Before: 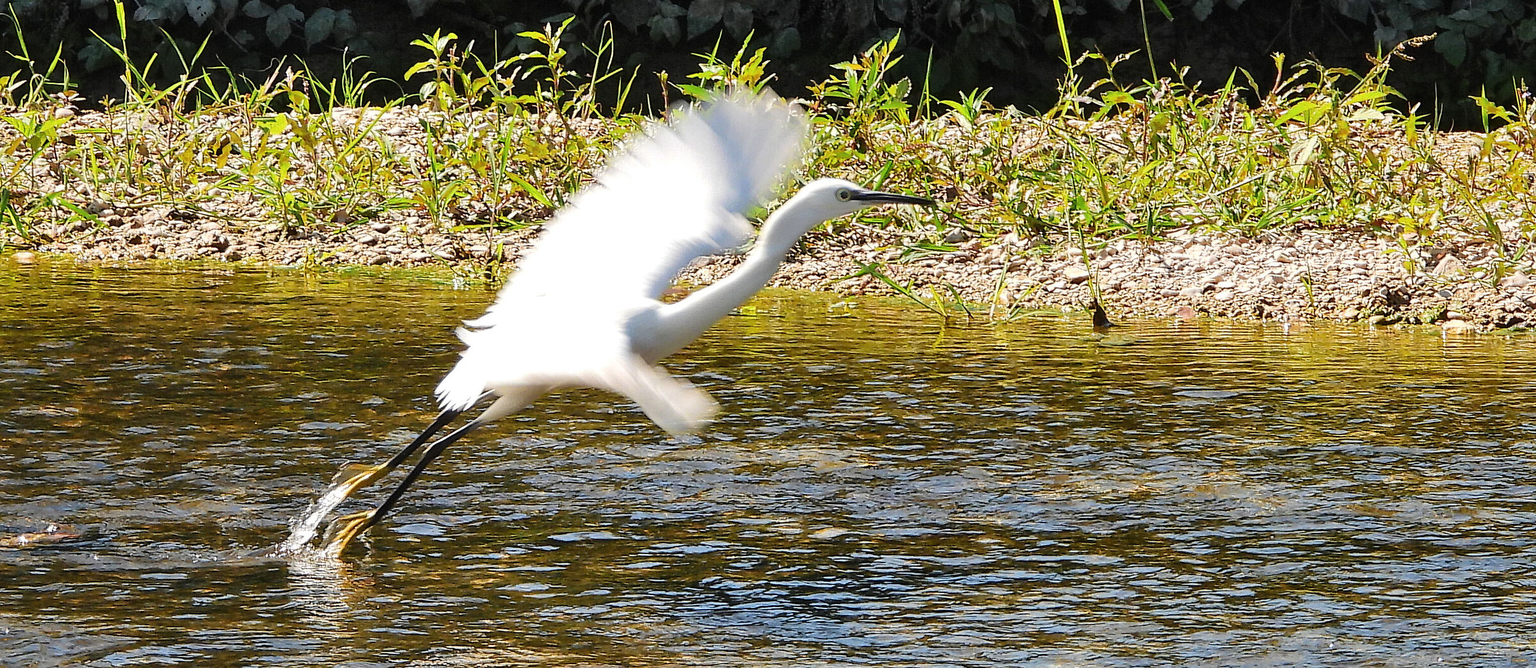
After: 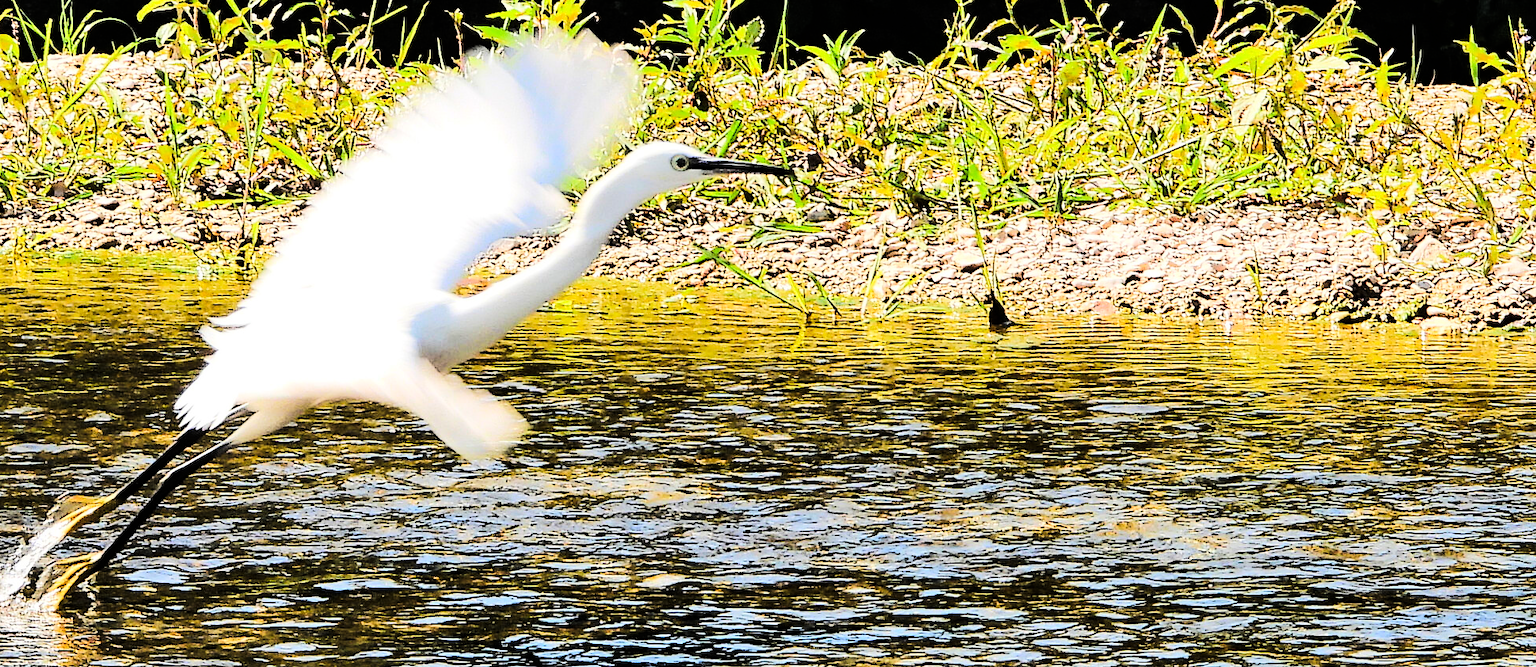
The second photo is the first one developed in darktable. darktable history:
crop: left 19.159%, top 9.58%, bottom 9.58%
tone curve: curves: ch0 [(0, 0) (0.086, 0.006) (0.148, 0.021) (0.245, 0.105) (0.374, 0.401) (0.444, 0.631) (0.778, 0.915) (1, 1)], color space Lab, linked channels, preserve colors none
